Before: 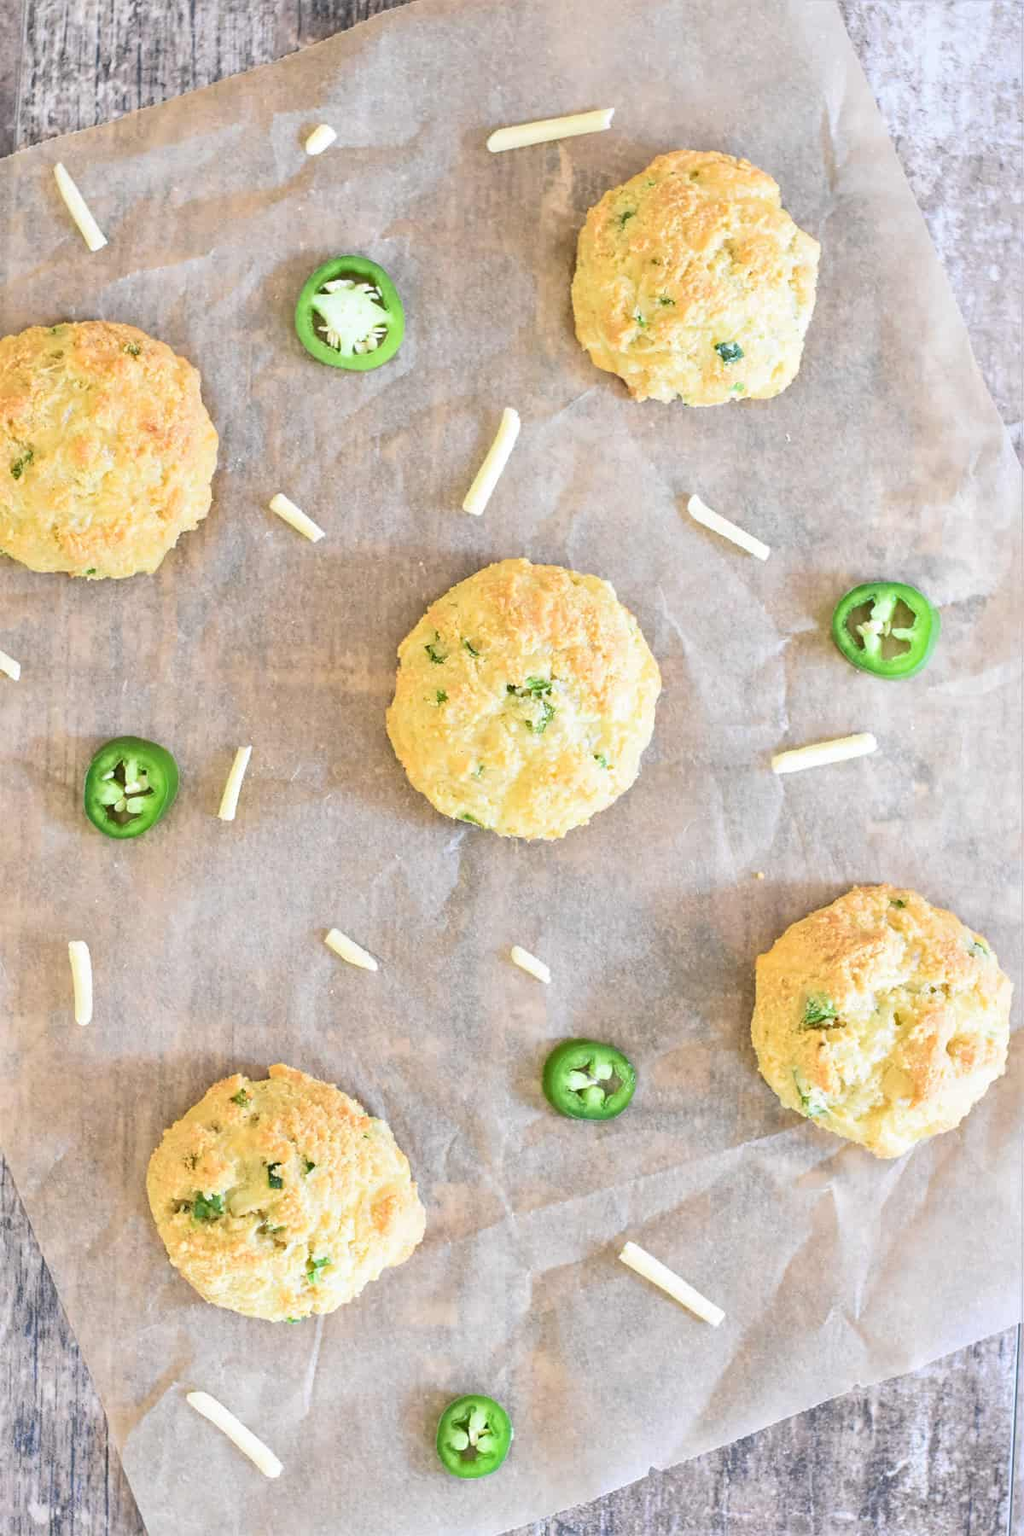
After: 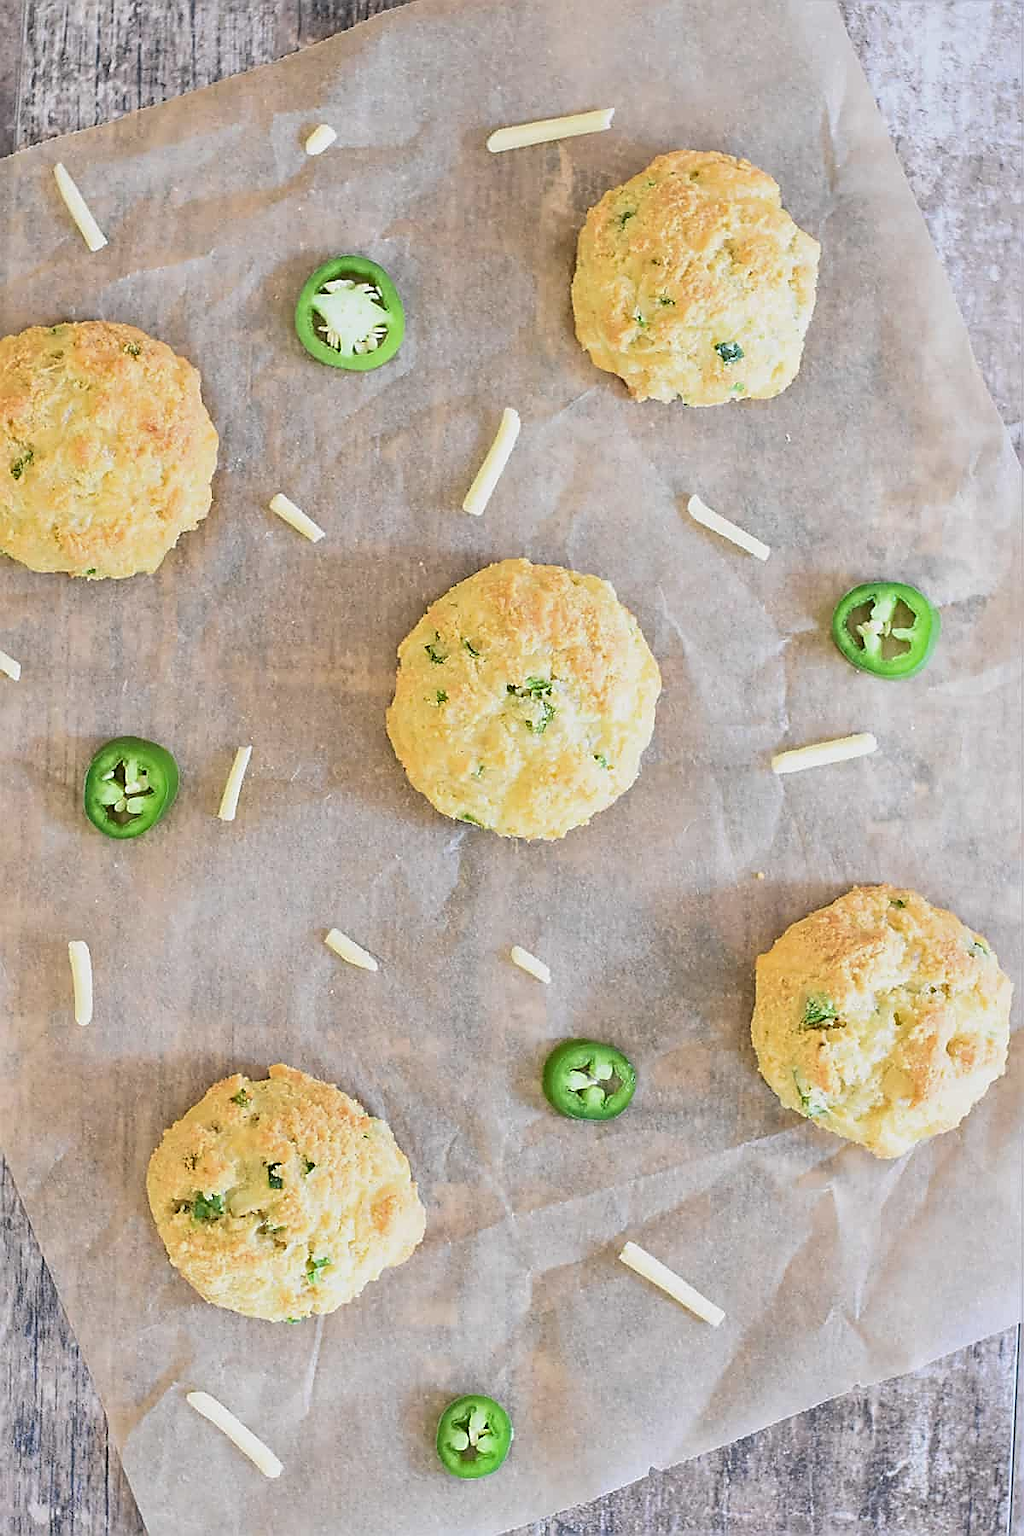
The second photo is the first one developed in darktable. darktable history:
exposure: exposure -0.293 EV, compensate highlight preservation false
sharpen: radius 1.4, amount 1.25, threshold 0.7
